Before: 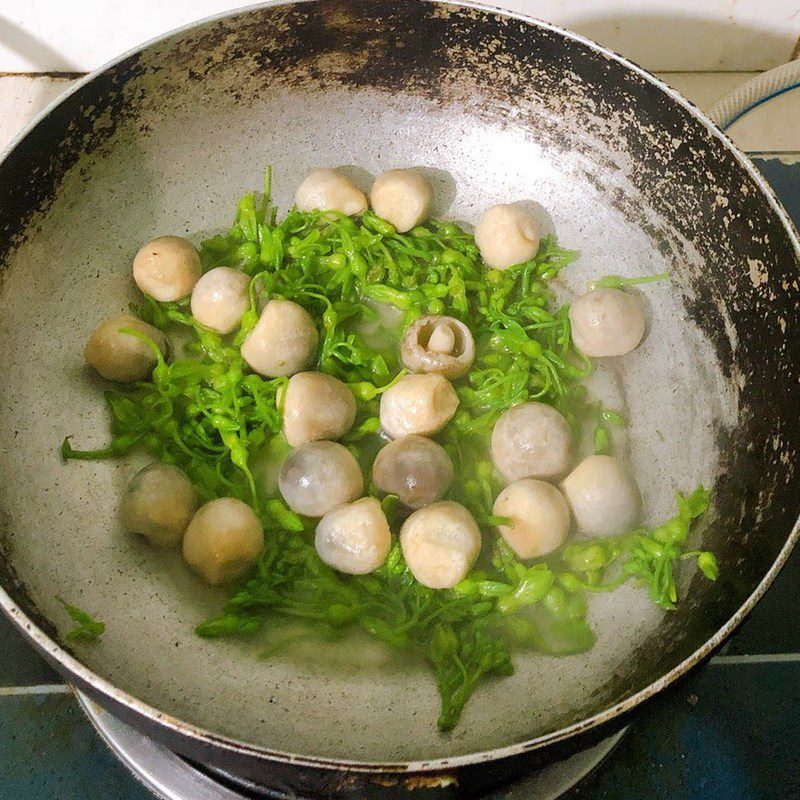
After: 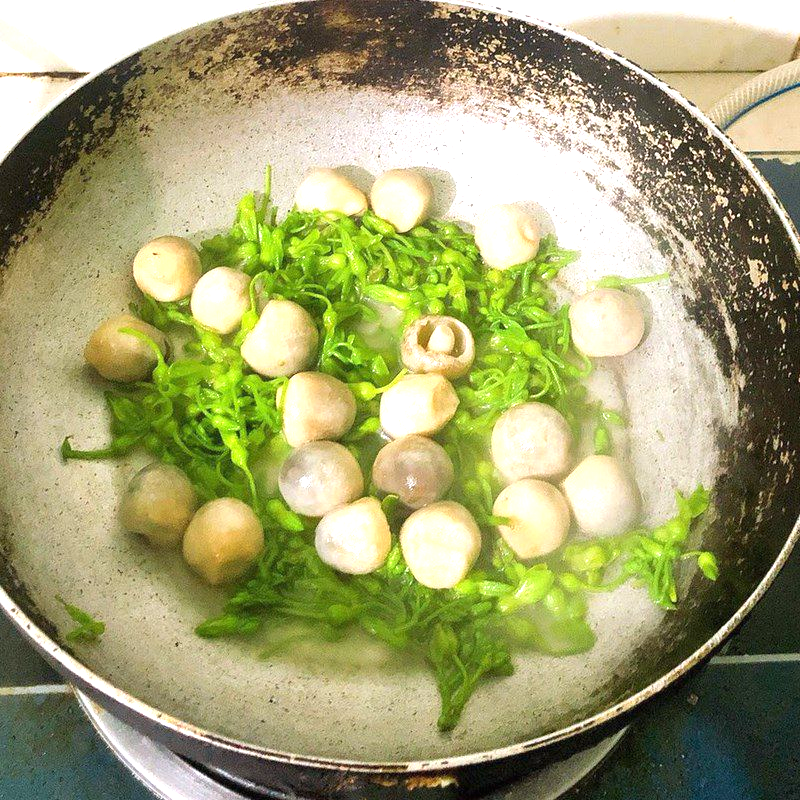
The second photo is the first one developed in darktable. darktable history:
exposure: black level correction 0, exposure 0.952 EV, compensate exposure bias true, compensate highlight preservation false
